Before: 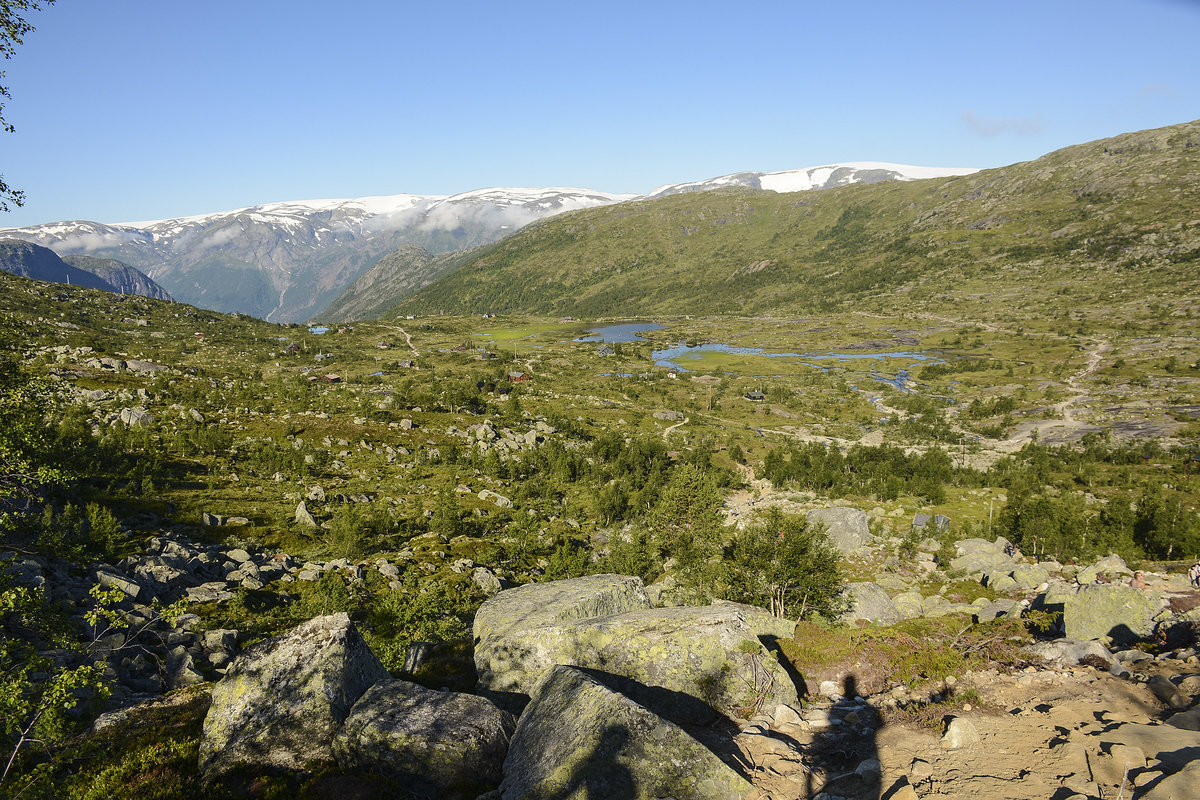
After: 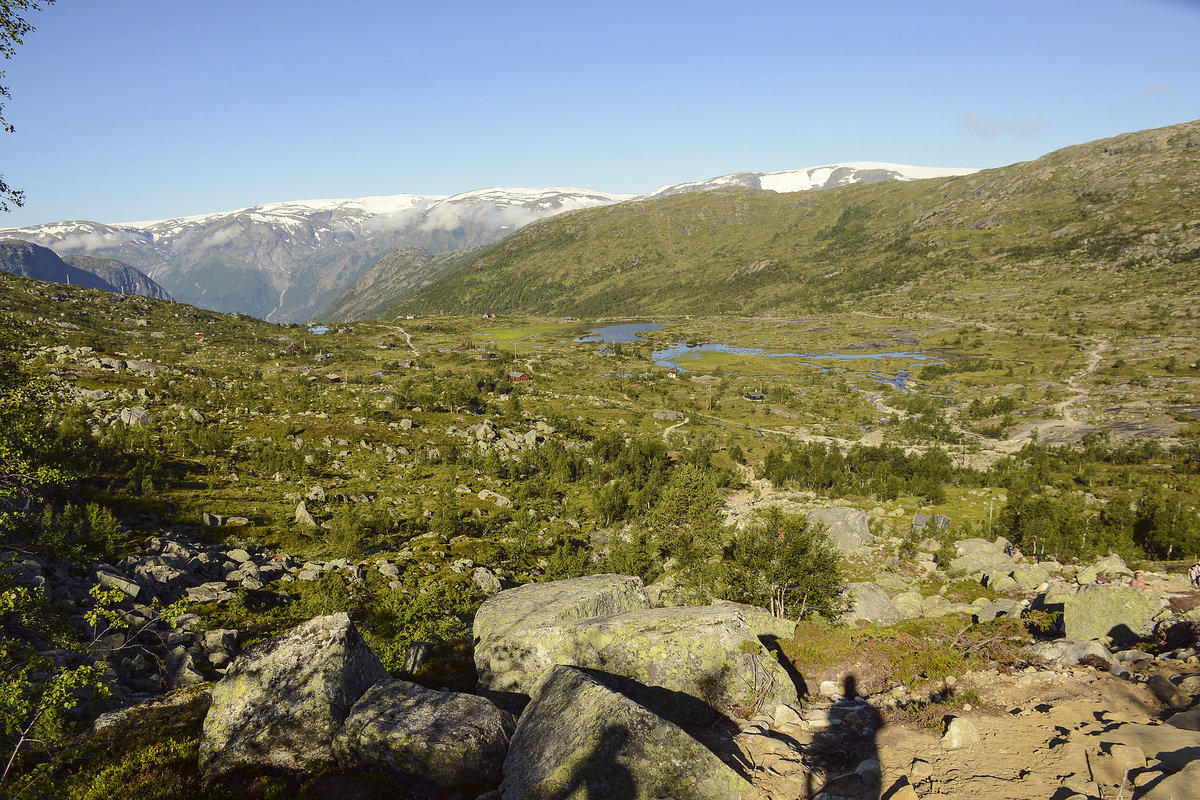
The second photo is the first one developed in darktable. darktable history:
color correction: highlights a* -0.971, highlights b* 4.64, shadows a* 3.56
